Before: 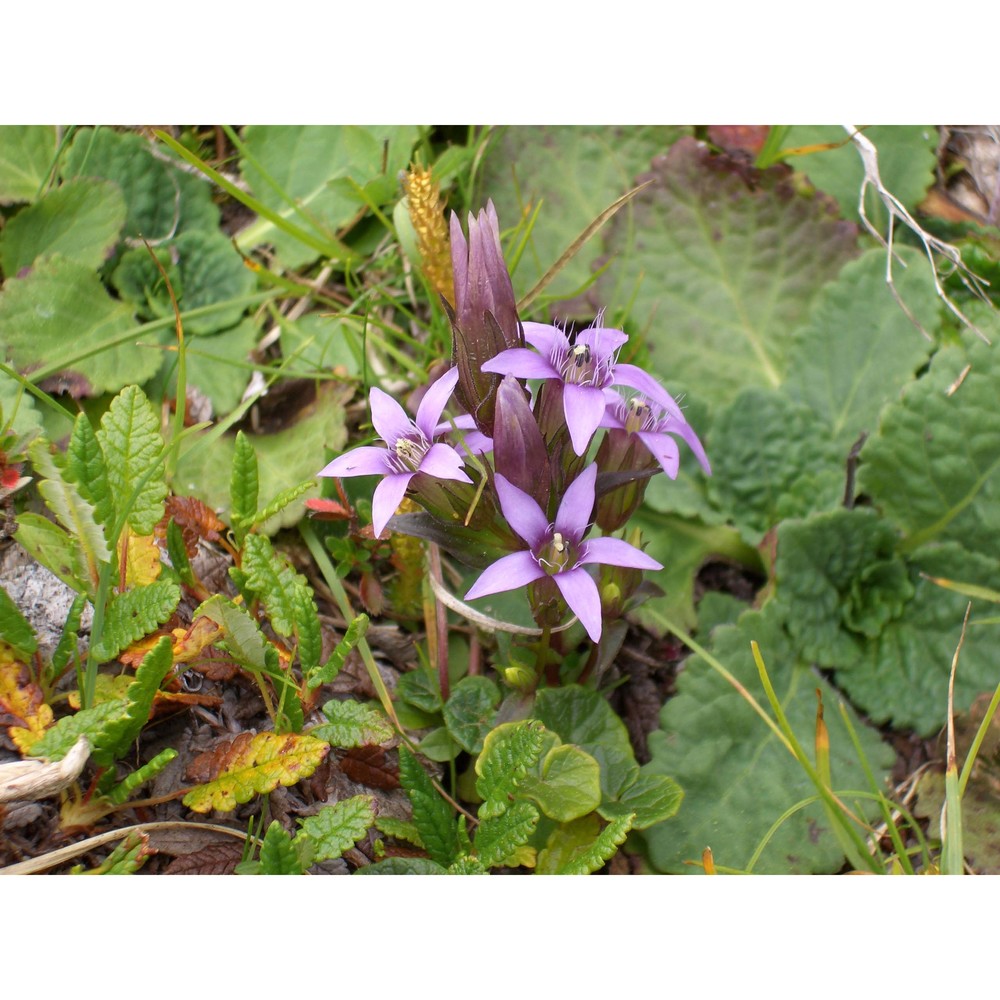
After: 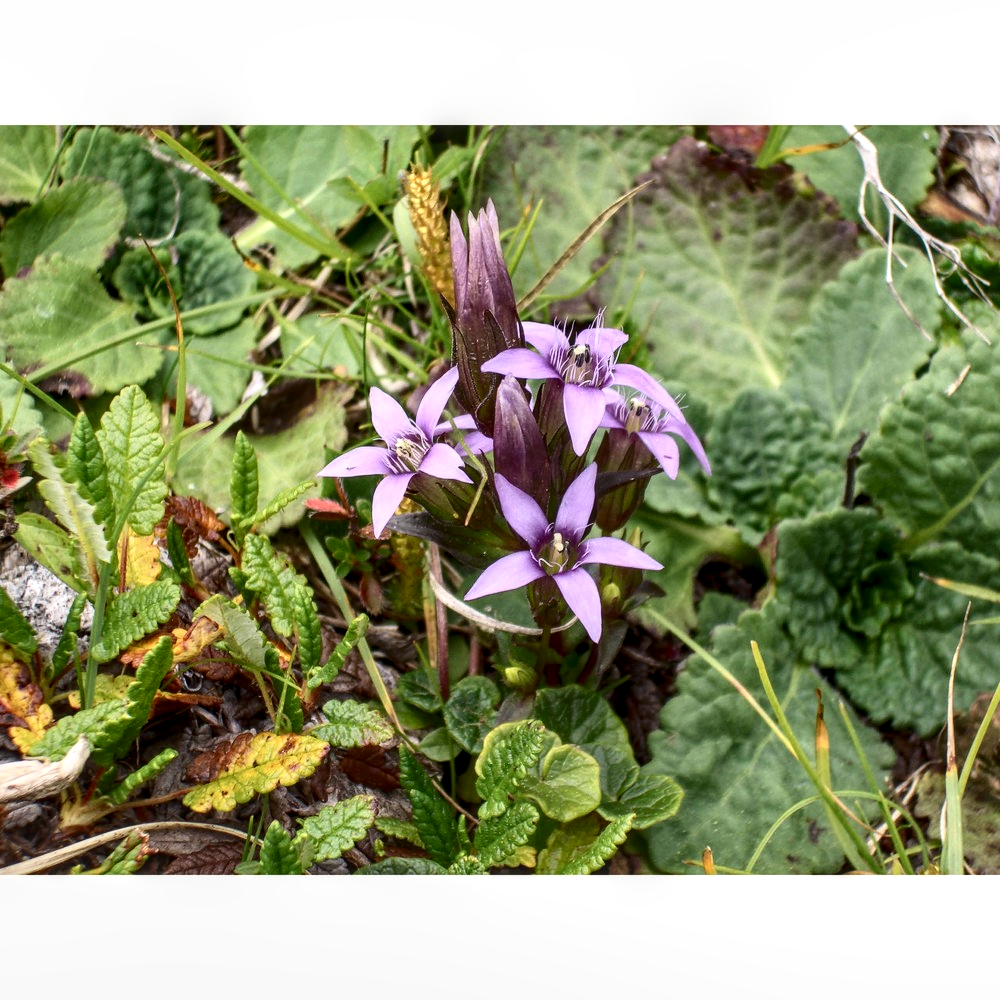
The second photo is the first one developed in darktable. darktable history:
contrast brightness saturation: contrast 0.299
exposure: exposure -0.141 EV, compensate highlight preservation false
local contrast: highlights 63%, detail 143%, midtone range 0.428
